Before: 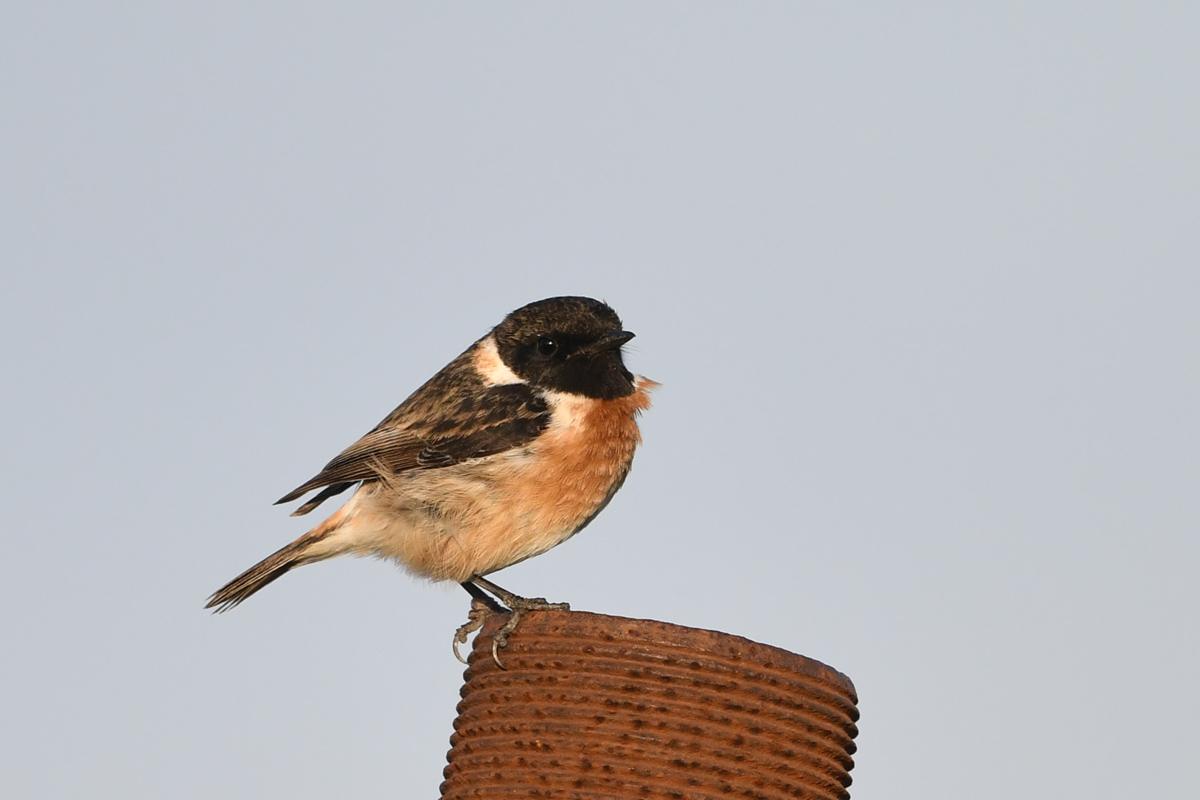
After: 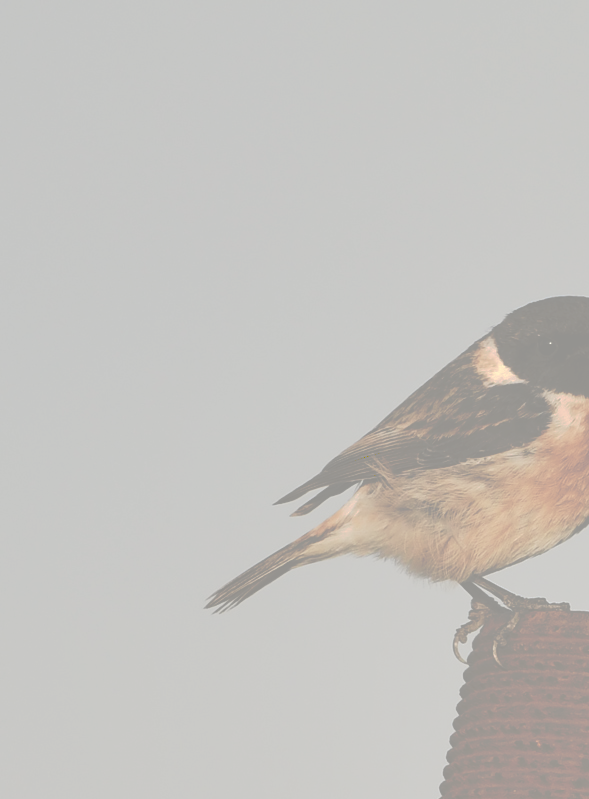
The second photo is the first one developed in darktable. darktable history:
tone curve: curves: ch0 [(0, 0) (0.003, 0.626) (0.011, 0.626) (0.025, 0.63) (0.044, 0.631) (0.069, 0.632) (0.1, 0.636) (0.136, 0.637) (0.177, 0.641) (0.224, 0.642) (0.277, 0.646) (0.335, 0.649) (0.399, 0.661) (0.468, 0.679) (0.543, 0.702) (0.623, 0.732) (0.709, 0.769) (0.801, 0.804) (0.898, 0.847) (1, 1)], preserve colors none
local contrast: on, module defaults
color correction: highlights b* 3
crop and rotate: left 0%, top 0%, right 50.845%
